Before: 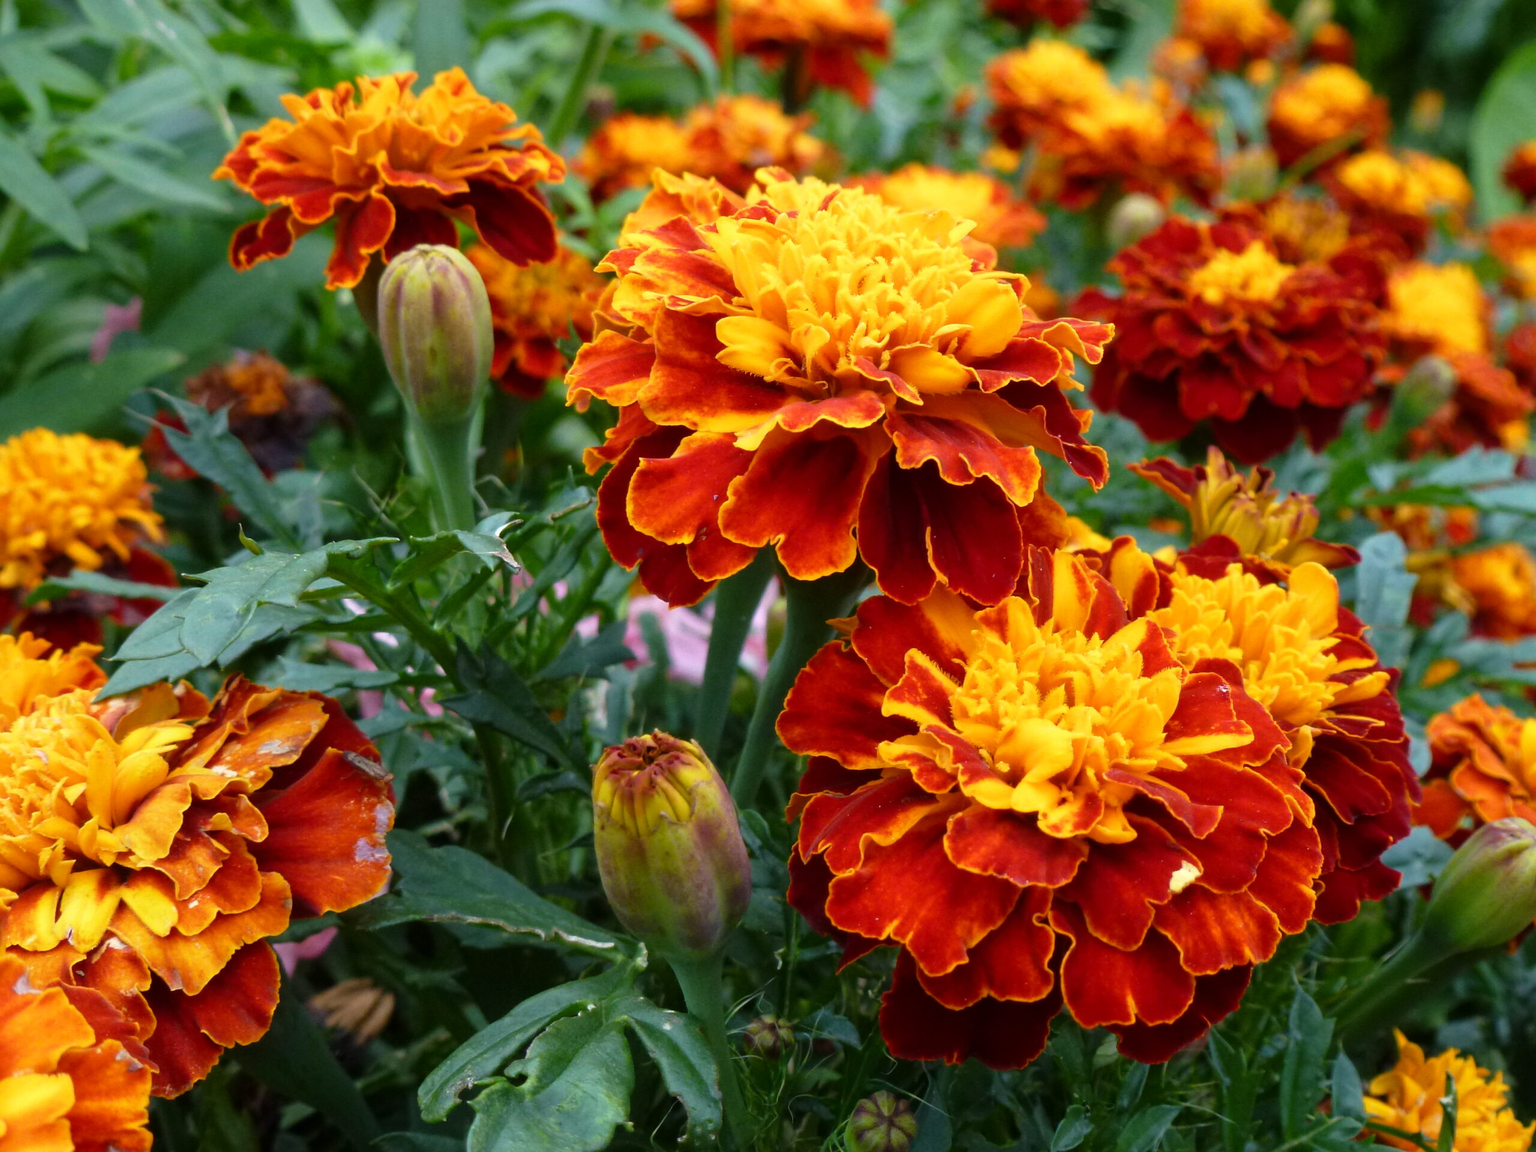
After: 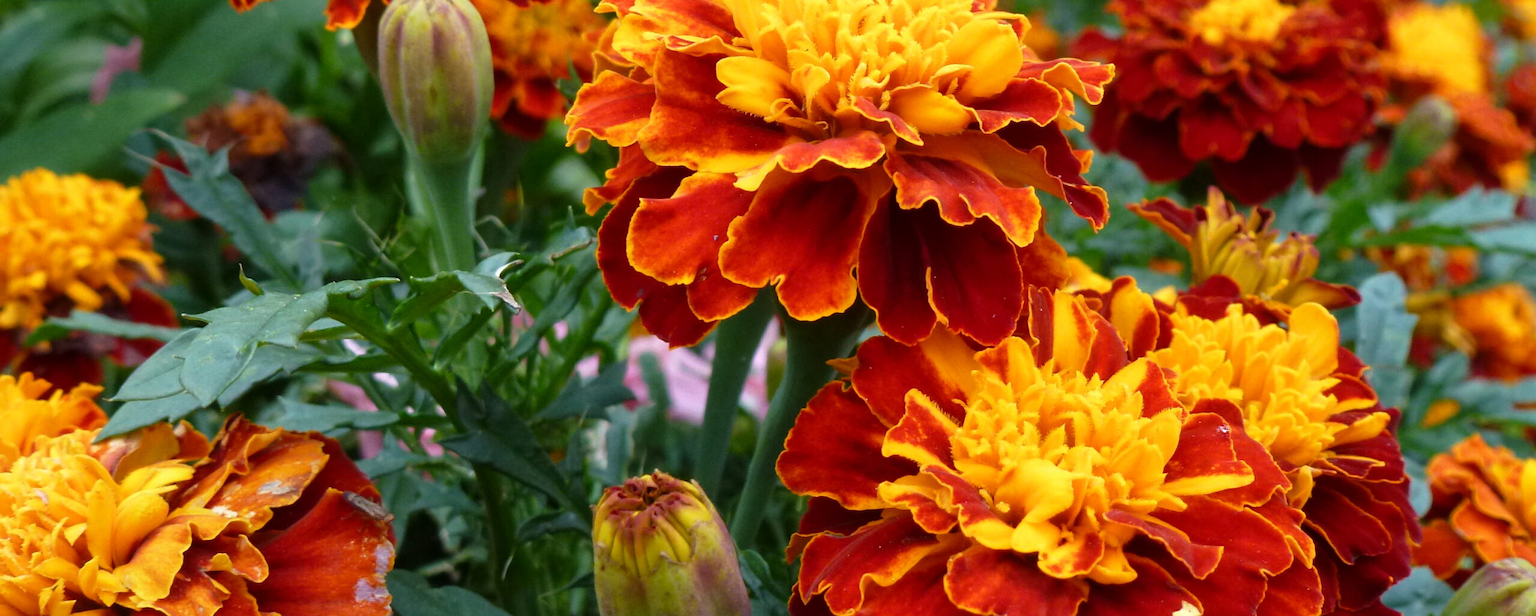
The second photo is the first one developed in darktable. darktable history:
crop and rotate: top 22.599%, bottom 23.814%
